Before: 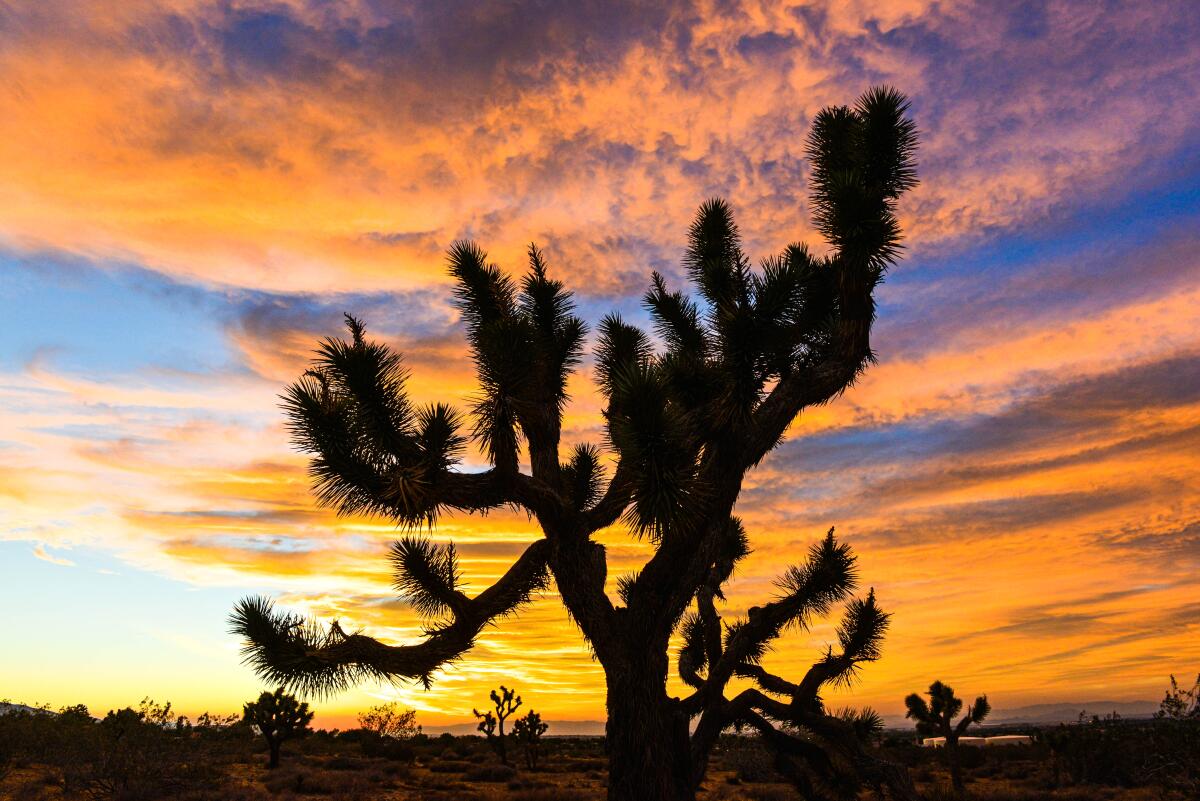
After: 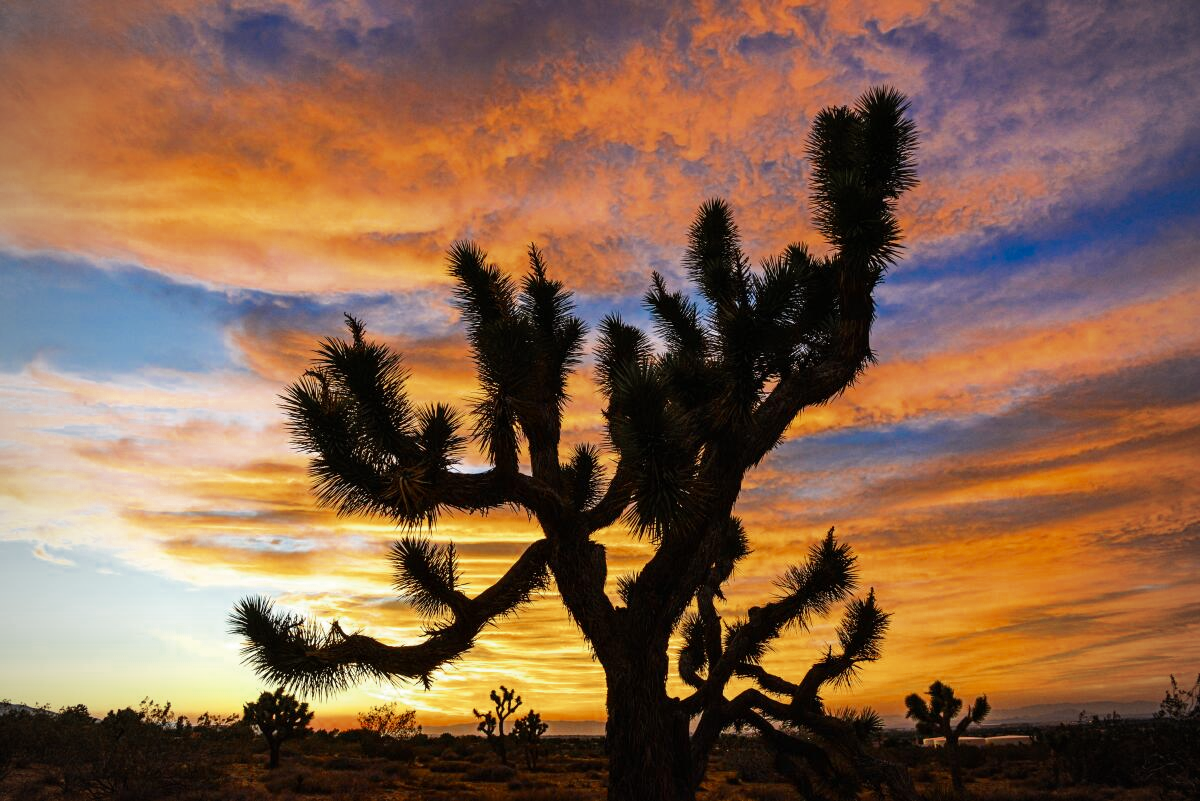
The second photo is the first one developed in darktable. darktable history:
contrast brightness saturation: saturation 0.125
vignetting: on, module defaults
color zones: curves: ch0 [(0, 0.5) (0.125, 0.4) (0.25, 0.5) (0.375, 0.4) (0.5, 0.4) (0.625, 0.35) (0.75, 0.35) (0.875, 0.5)]; ch1 [(0, 0.35) (0.125, 0.45) (0.25, 0.35) (0.375, 0.35) (0.5, 0.35) (0.625, 0.35) (0.75, 0.45) (0.875, 0.35)]; ch2 [(0, 0.6) (0.125, 0.5) (0.25, 0.5) (0.375, 0.6) (0.5, 0.6) (0.625, 0.5) (0.75, 0.5) (0.875, 0.5)]
